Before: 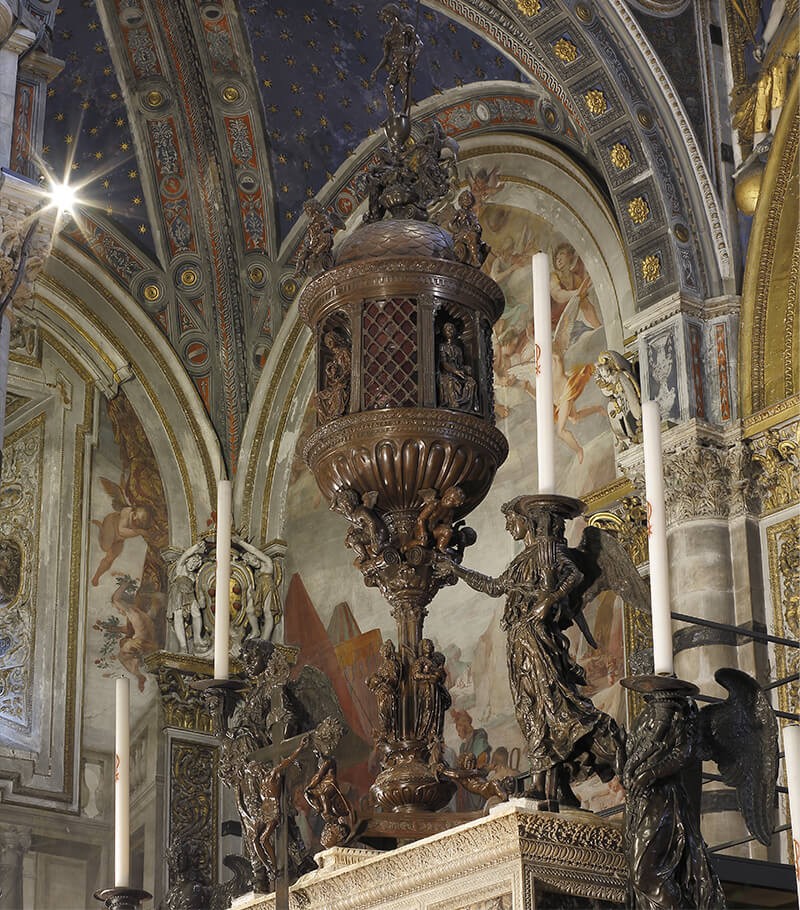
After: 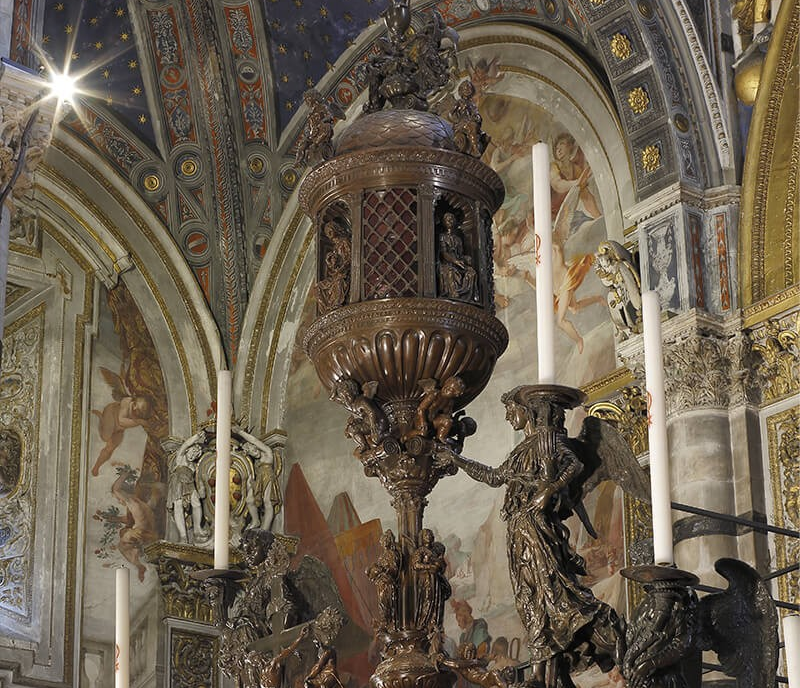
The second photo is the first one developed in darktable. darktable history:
crop and rotate: top 12.095%, bottom 12.297%
